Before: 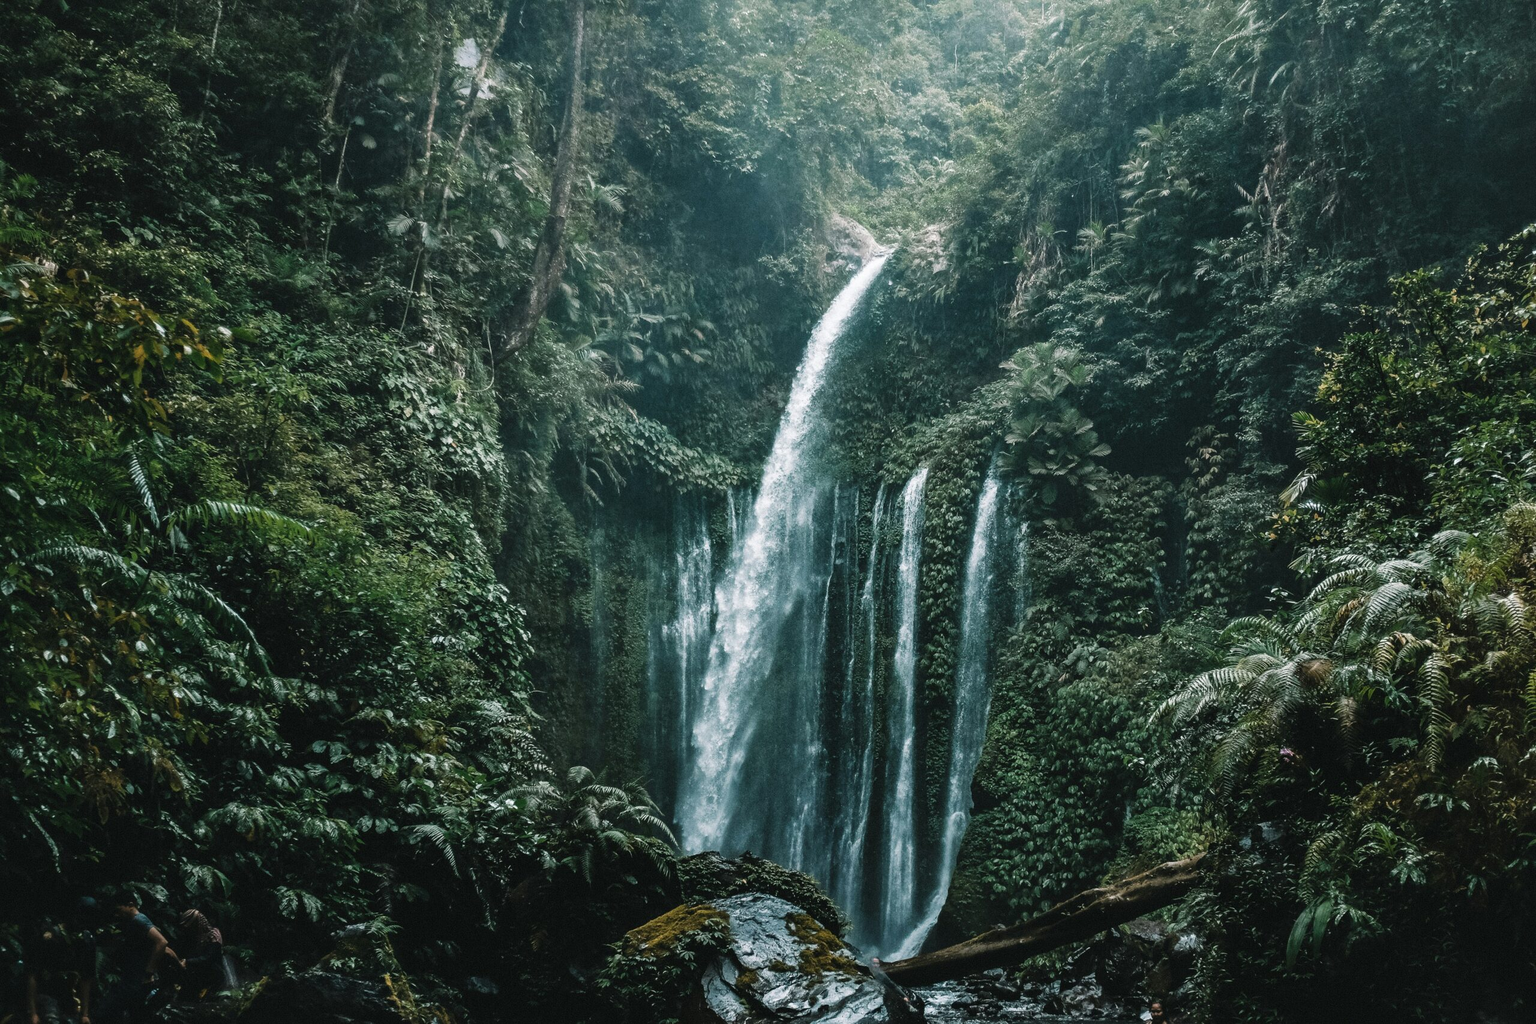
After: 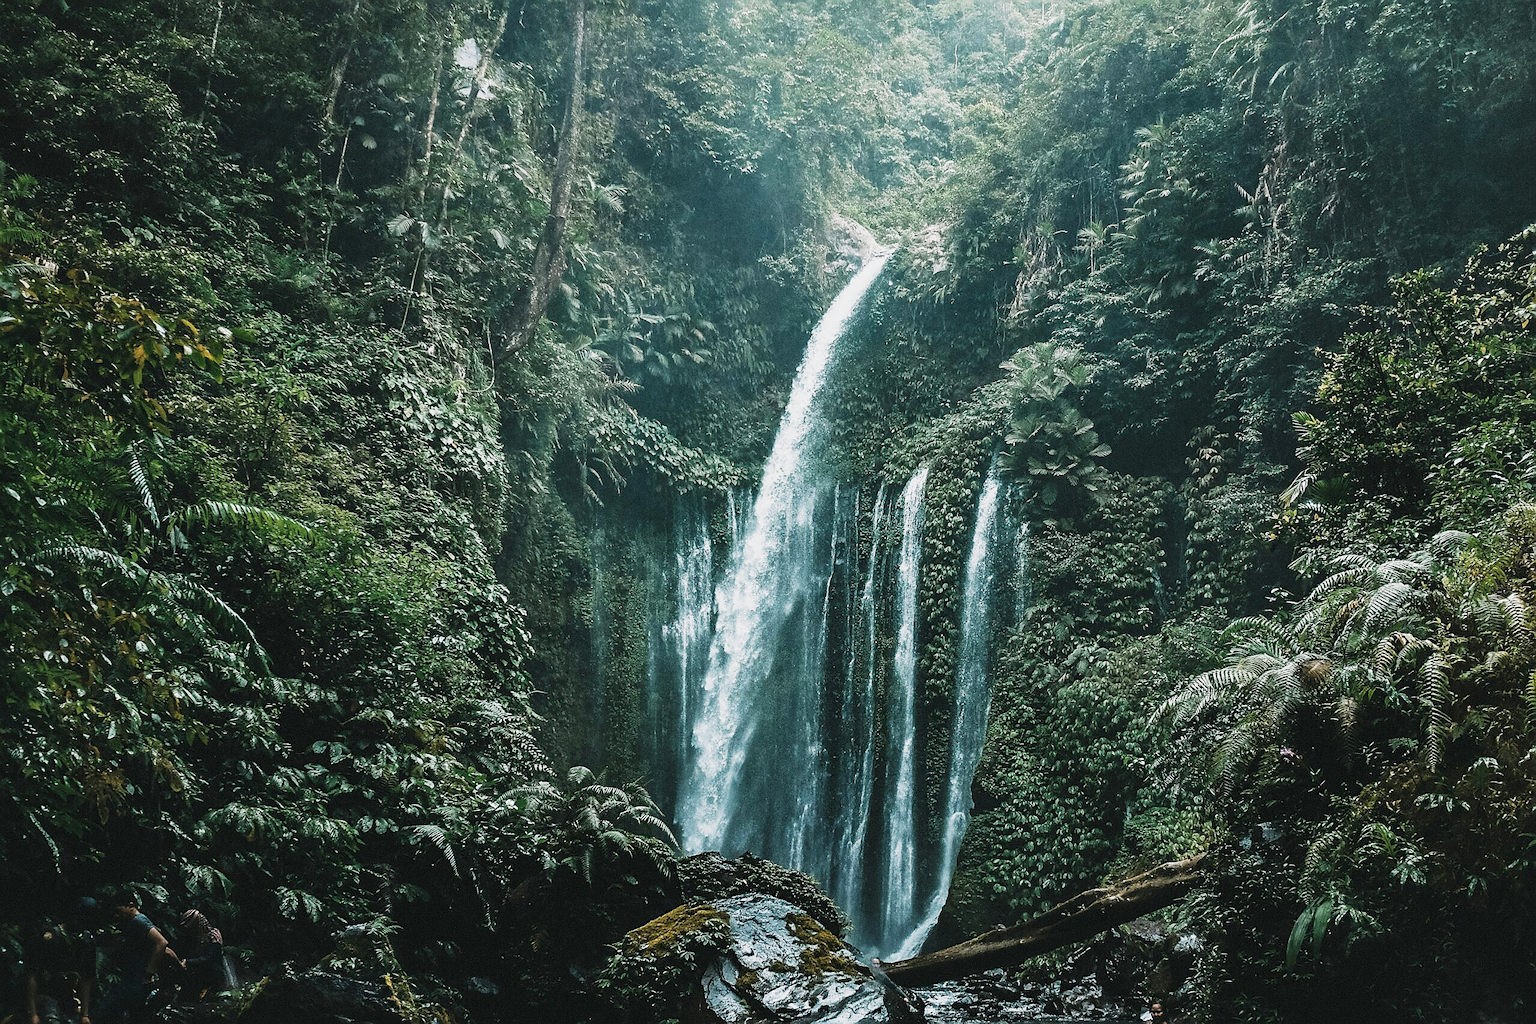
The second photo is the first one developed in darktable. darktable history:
sharpen: radius 1.394, amount 1.249, threshold 0.827
base curve: curves: ch0 [(0, 0) (0.088, 0.125) (0.176, 0.251) (0.354, 0.501) (0.613, 0.749) (1, 0.877)], preserve colors none
